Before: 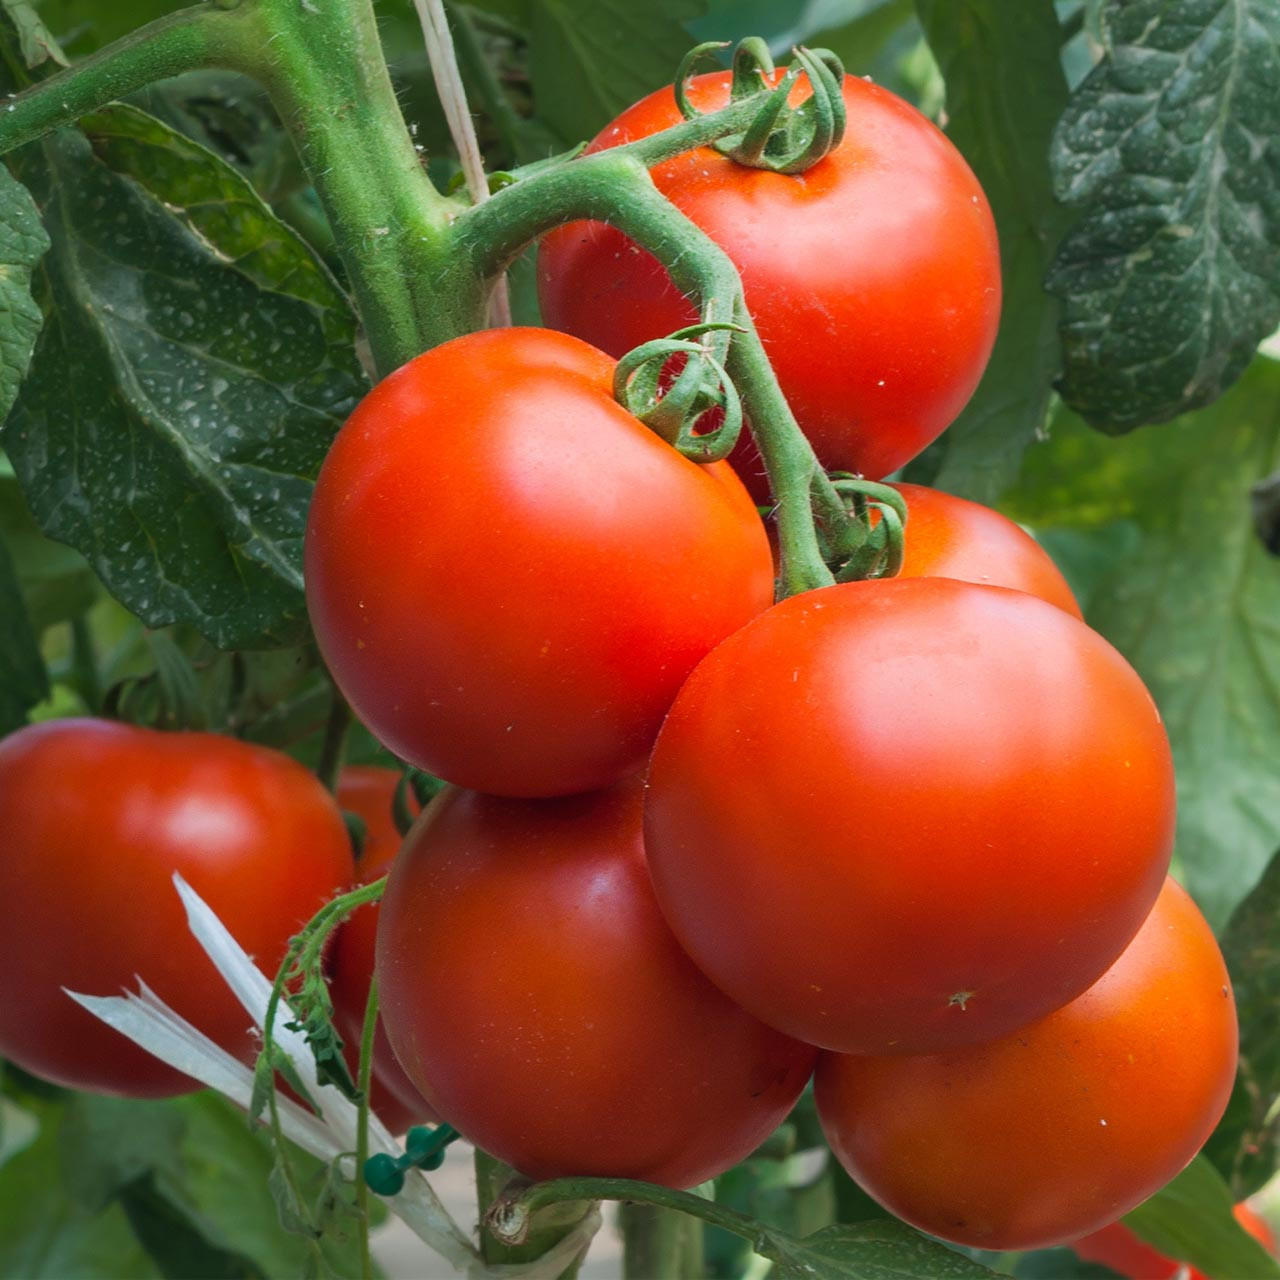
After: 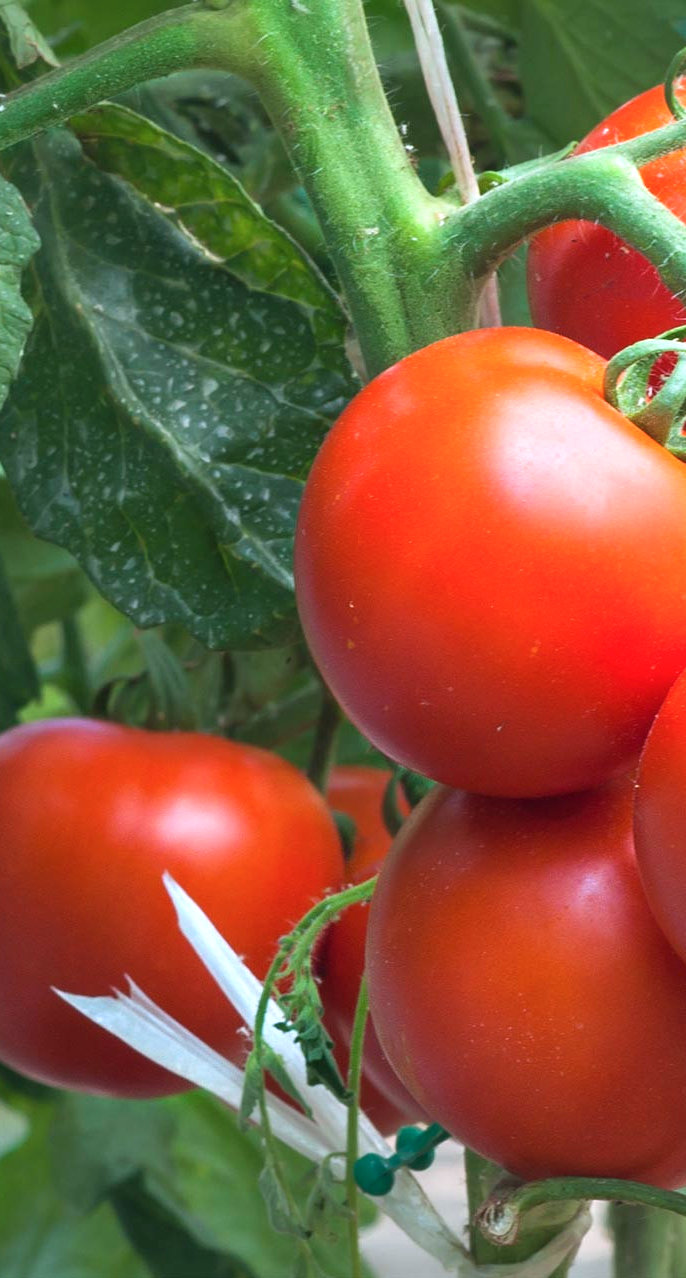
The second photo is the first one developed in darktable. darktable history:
exposure: black level correction 0, exposure 0.702 EV, compensate highlight preservation false
color calibration: illuminant as shot in camera, x 0.358, y 0.373, temperature 4628.91 K
crop: left 0.854%, right 45.522%, bottom 0.09%
